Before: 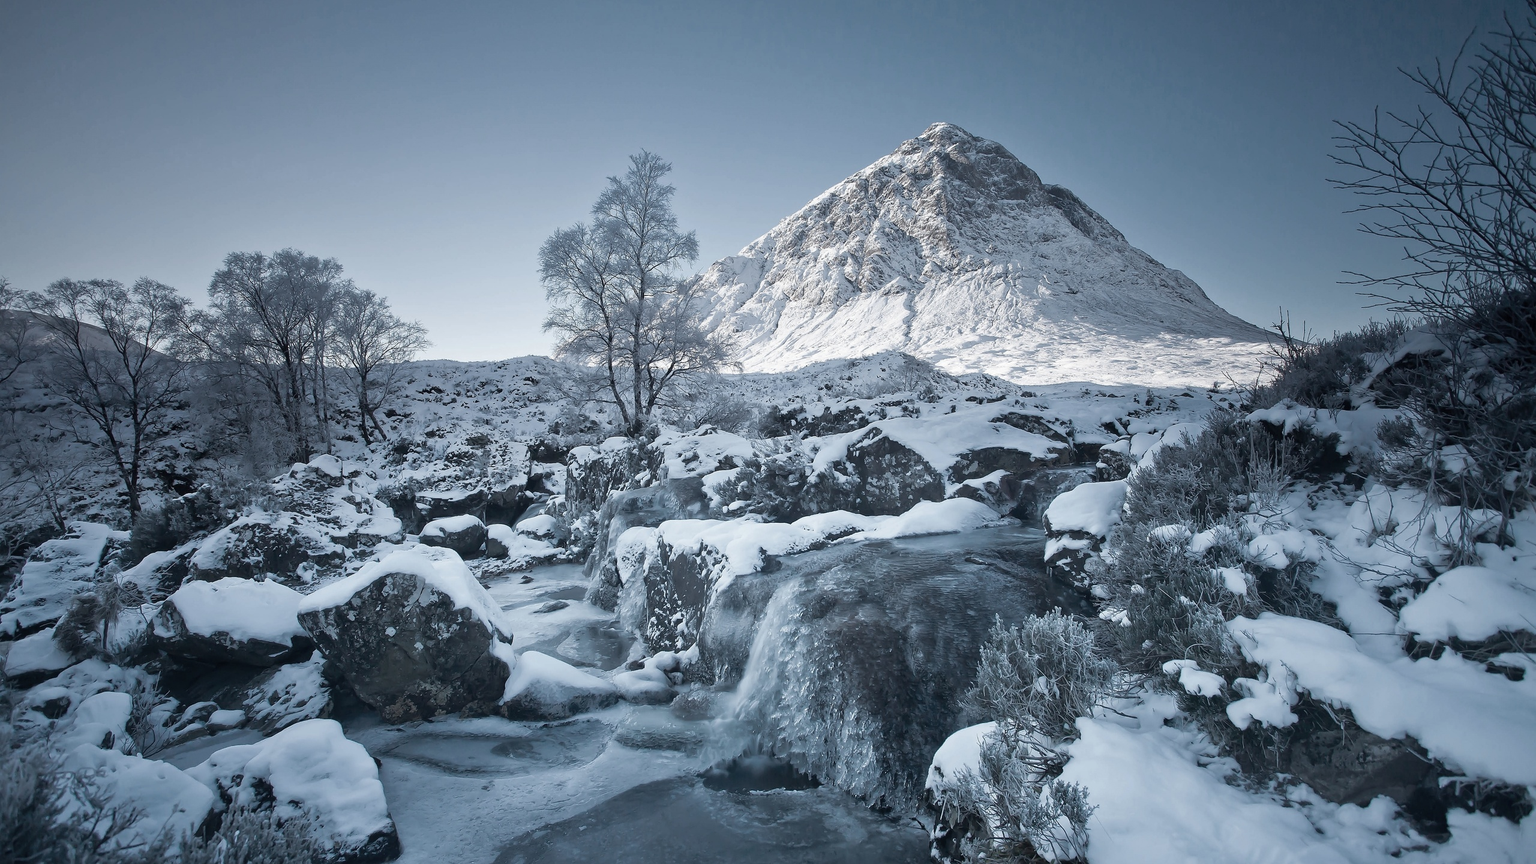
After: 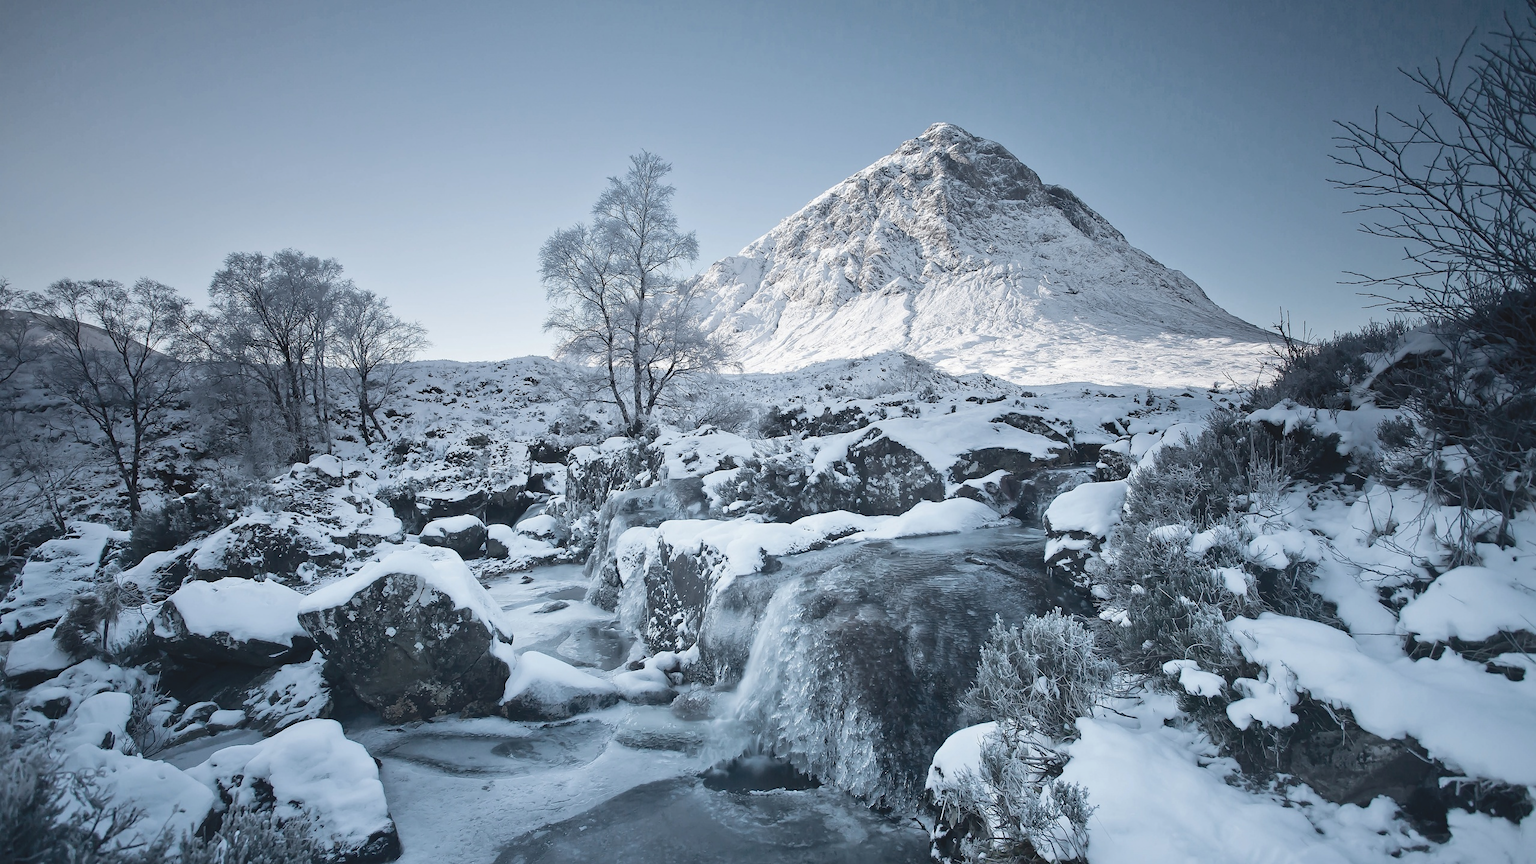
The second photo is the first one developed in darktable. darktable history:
tone curve: curves: ch0 [(0, 0) (0.003, 0.06) (0.011, 0.071) (0.025, 0.085) (0.044, 0.104) (0.069, 0.123) (0.1, 0.146) (0.136, 0.167) (0.177, 0.205) (0.224, 0.248) (0.277, 0.309) (0.335, 0.384) (0.399, 0.467) (0.468, 0.553) (0.543, 0.633) (0.623, 0.698) (0.709, 0.769) (0.801, 0.841) (0.898, 0.912) (1, 1)], color space Lab, independent channels, preserve colors none
